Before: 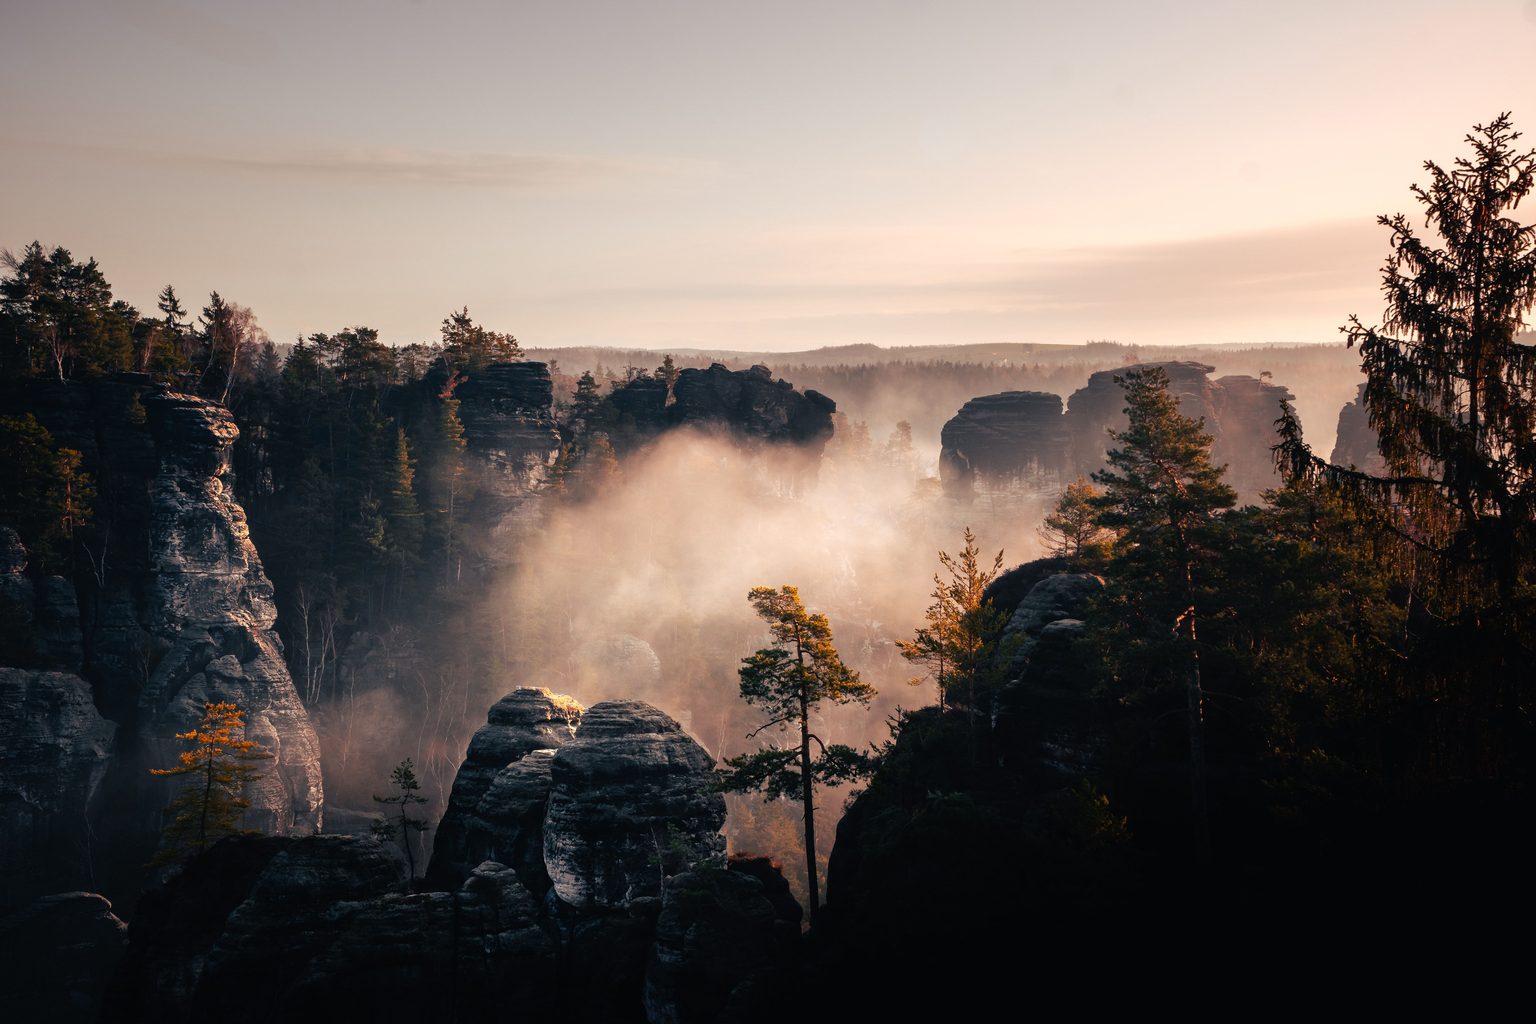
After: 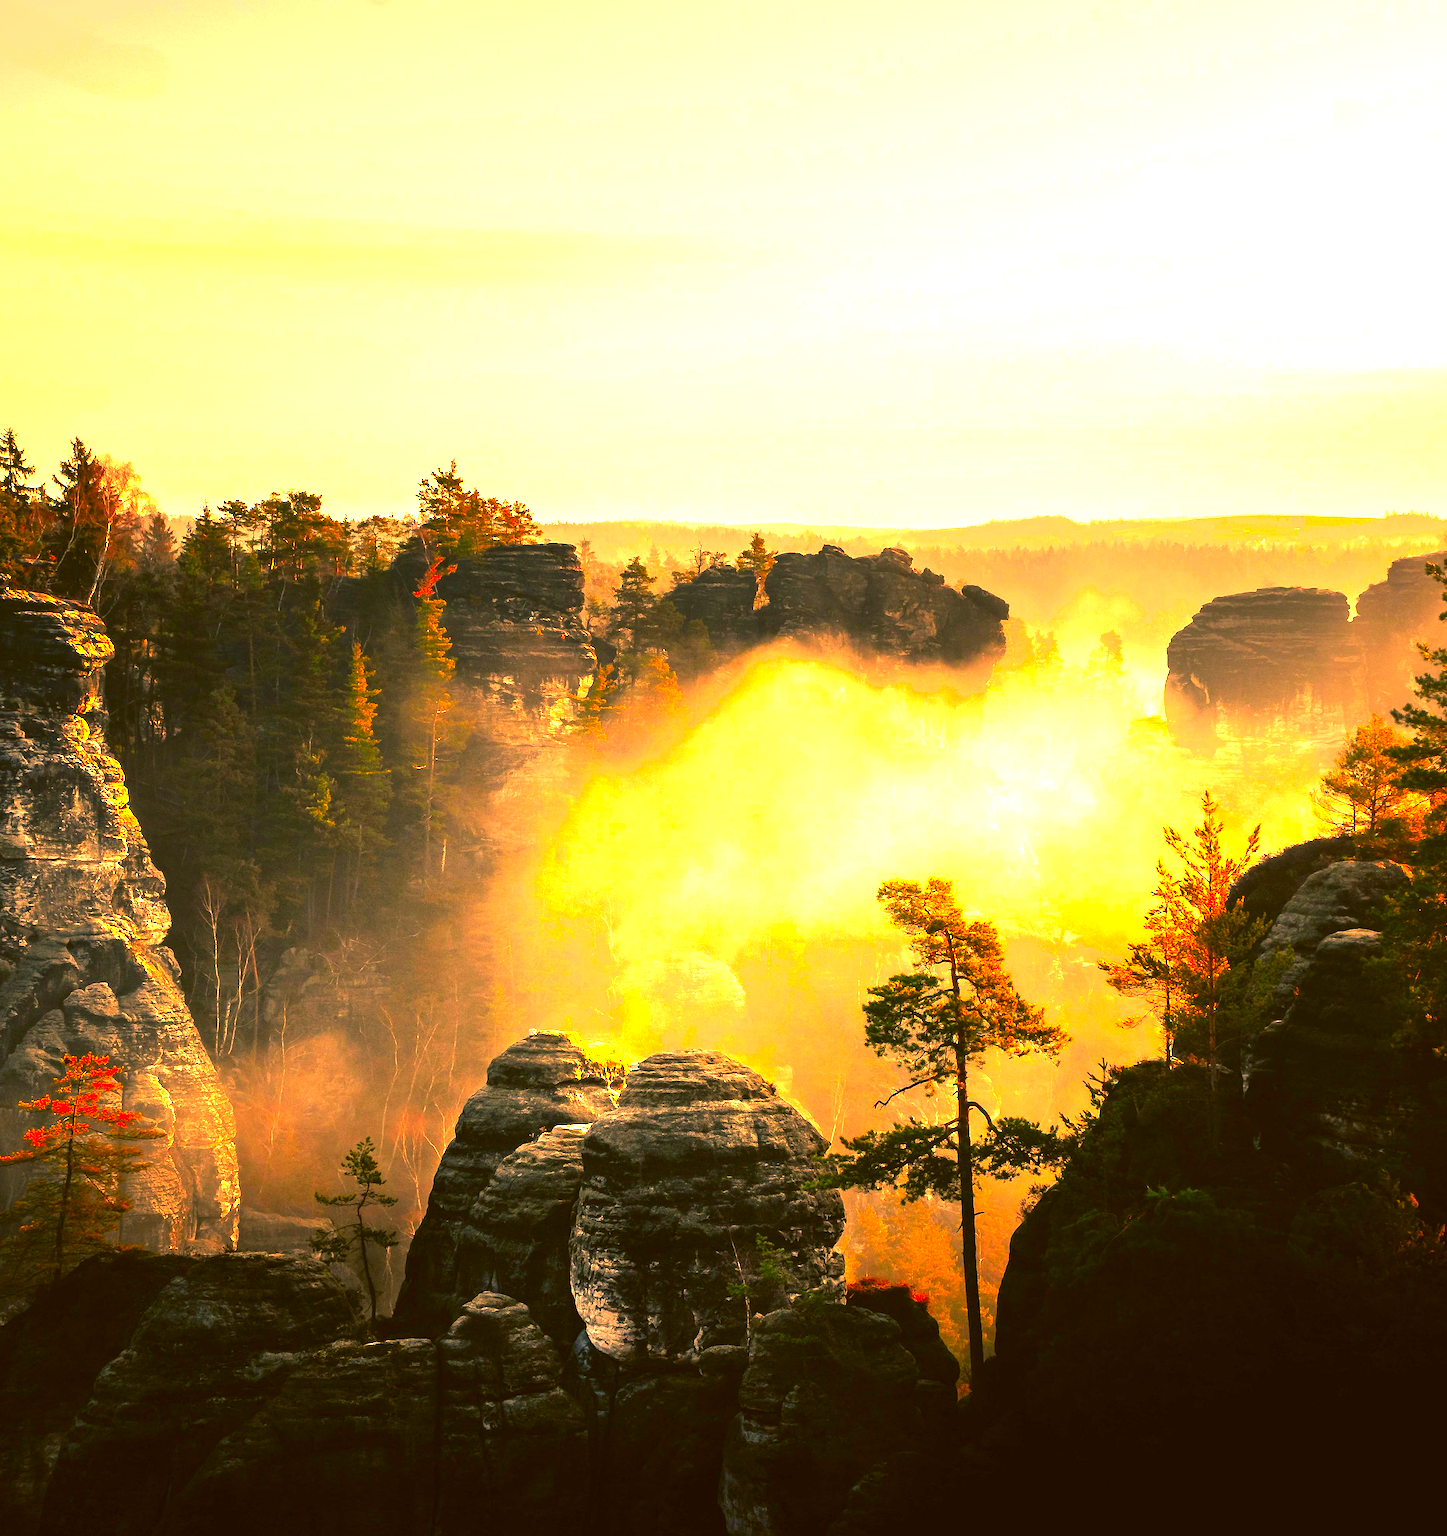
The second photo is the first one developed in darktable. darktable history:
color correction: highlights a* 10.44, highlights b* 30.04, shadows a* 2.73, shadows b* 17.51, saturation 1.72
crop: left 10.644%, right 26.528%
exposure: black level correction 0, exposure 1.7 EV, compensate exposure bias true, compensate highlight preservation false
shadows and highlights: shadows 0, highlights 40
